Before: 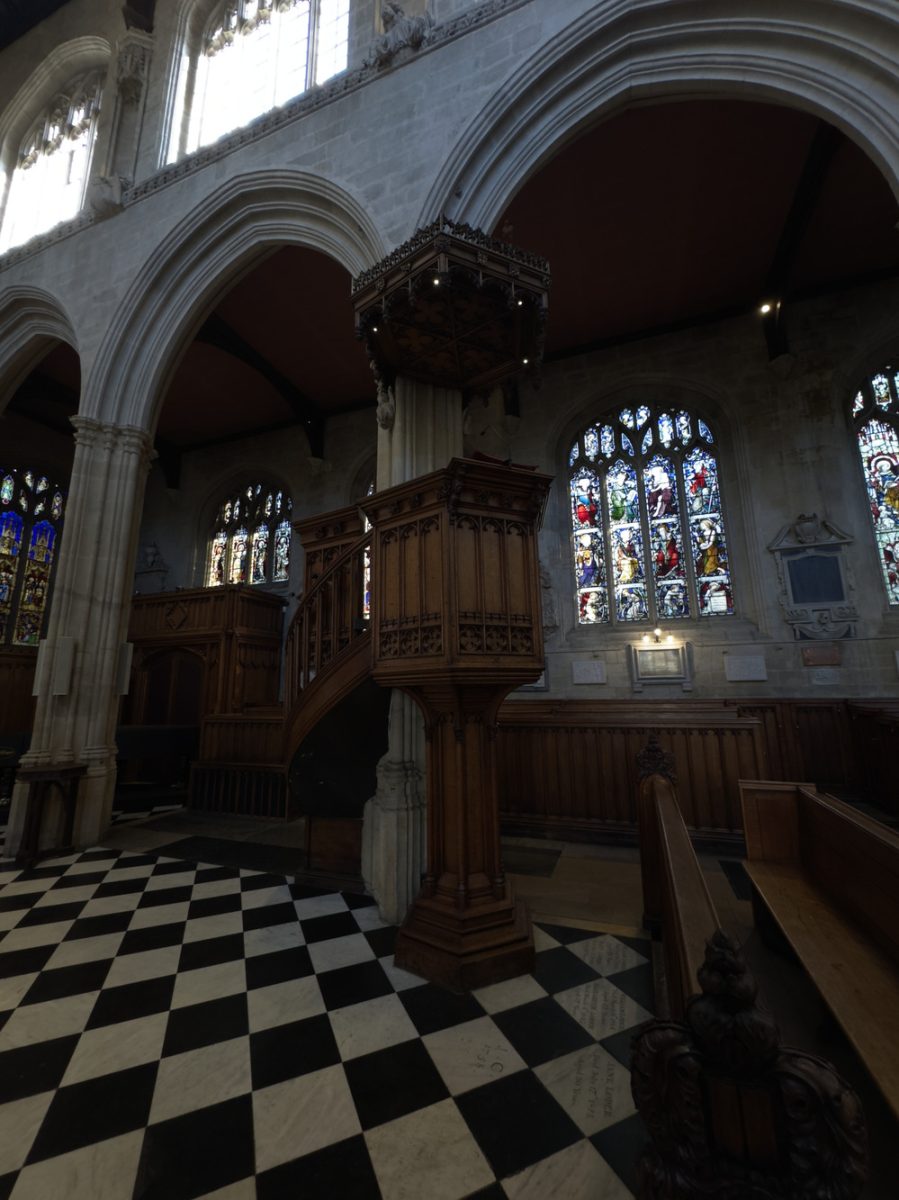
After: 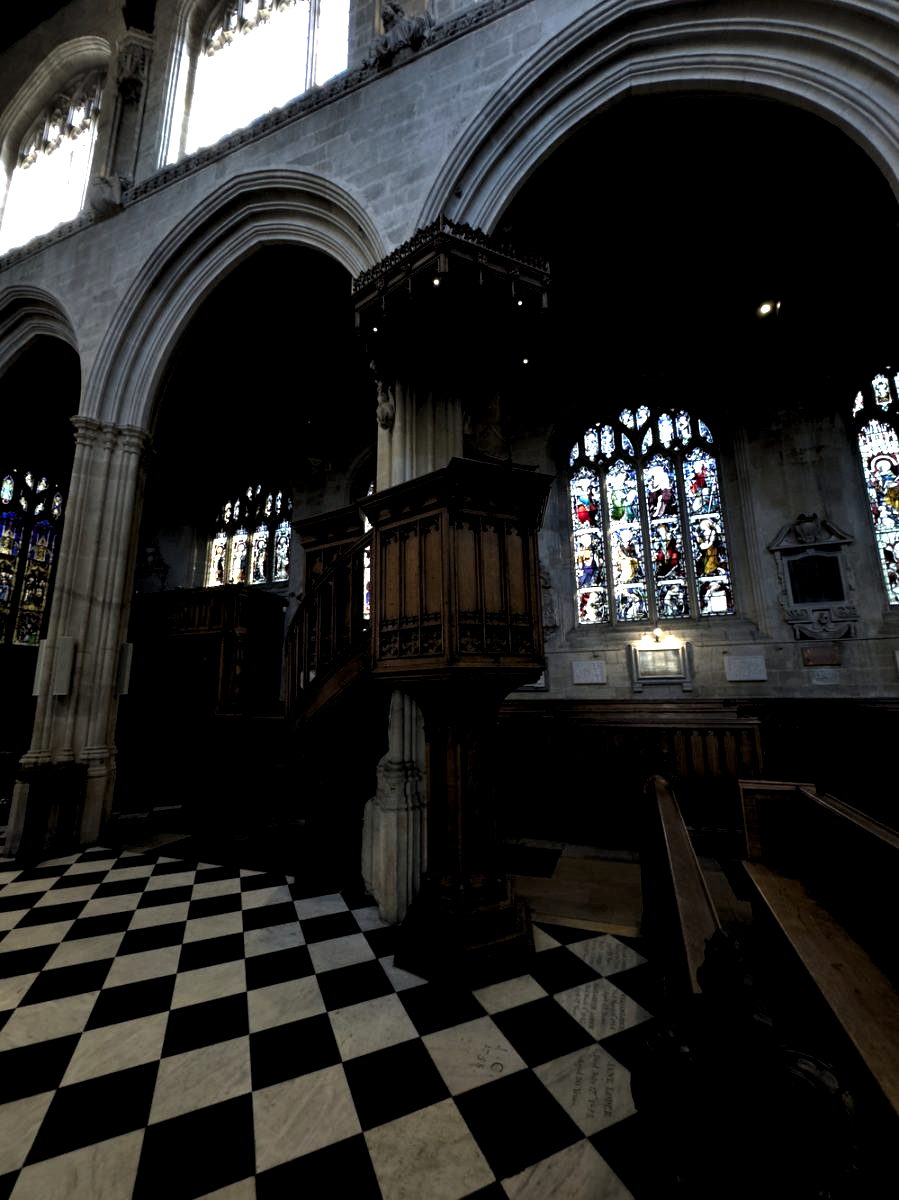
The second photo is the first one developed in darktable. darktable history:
exposure: black level correction 0.004, exposure 0.014 EV, compensate highlight preservation false
levels: levels [0.052, 0.496, 0.908]
contrast equalizer: octaves 7, y [[0.6 ×6], [0.55 ×6], [0 ×6], [0 ×6], [0 ×6]]
